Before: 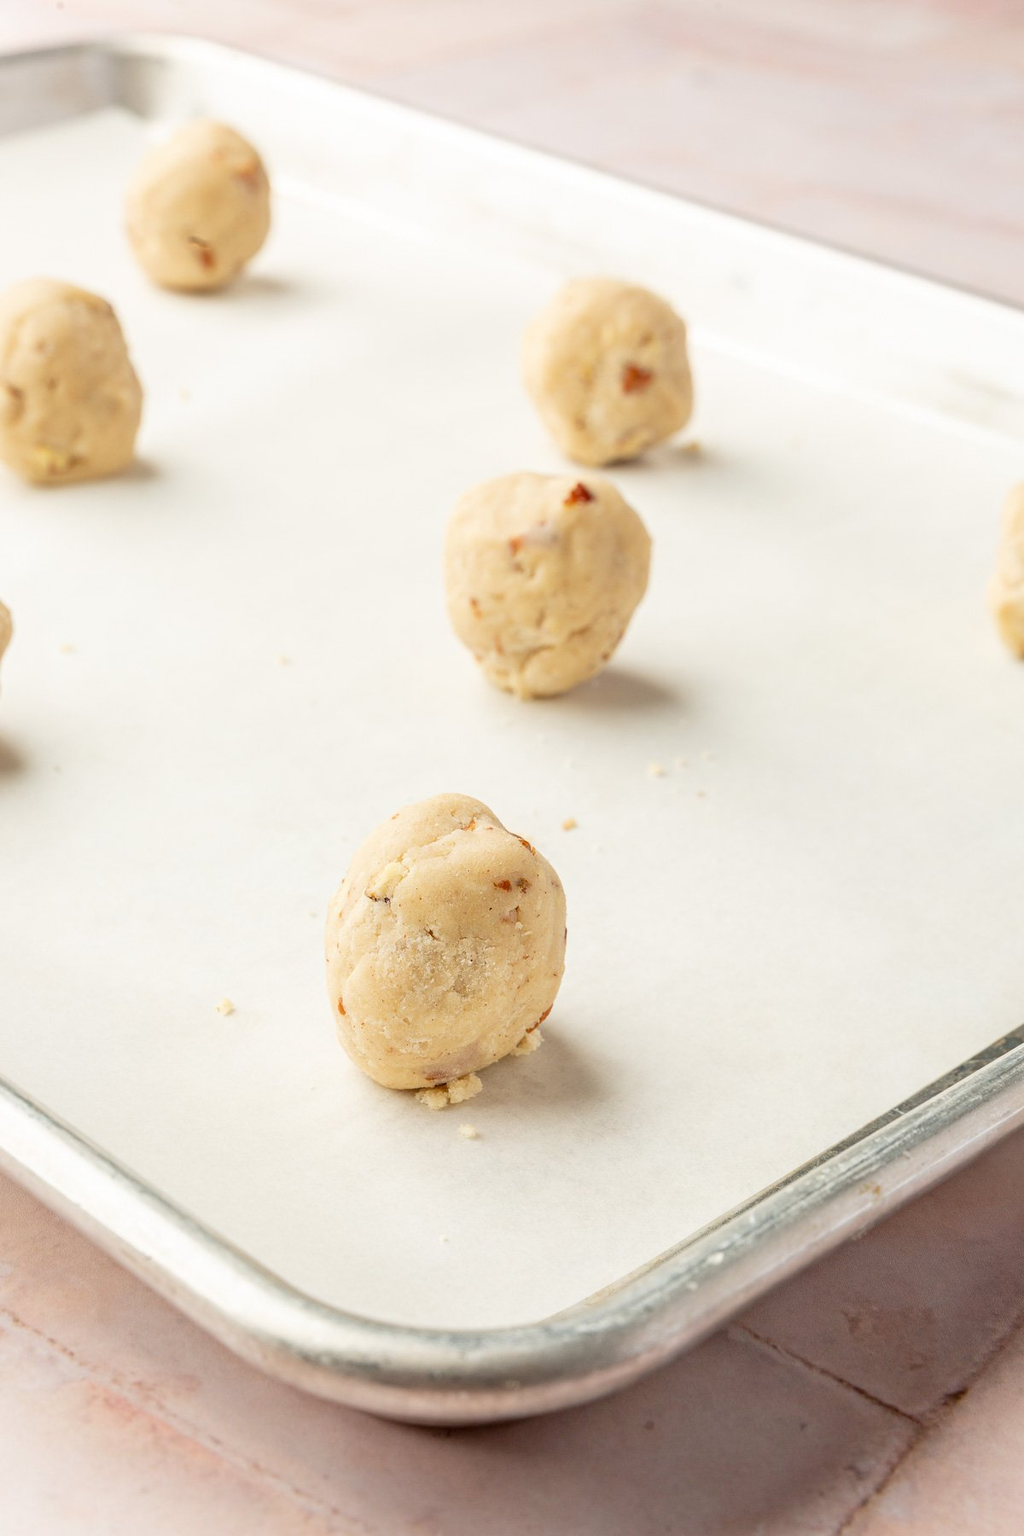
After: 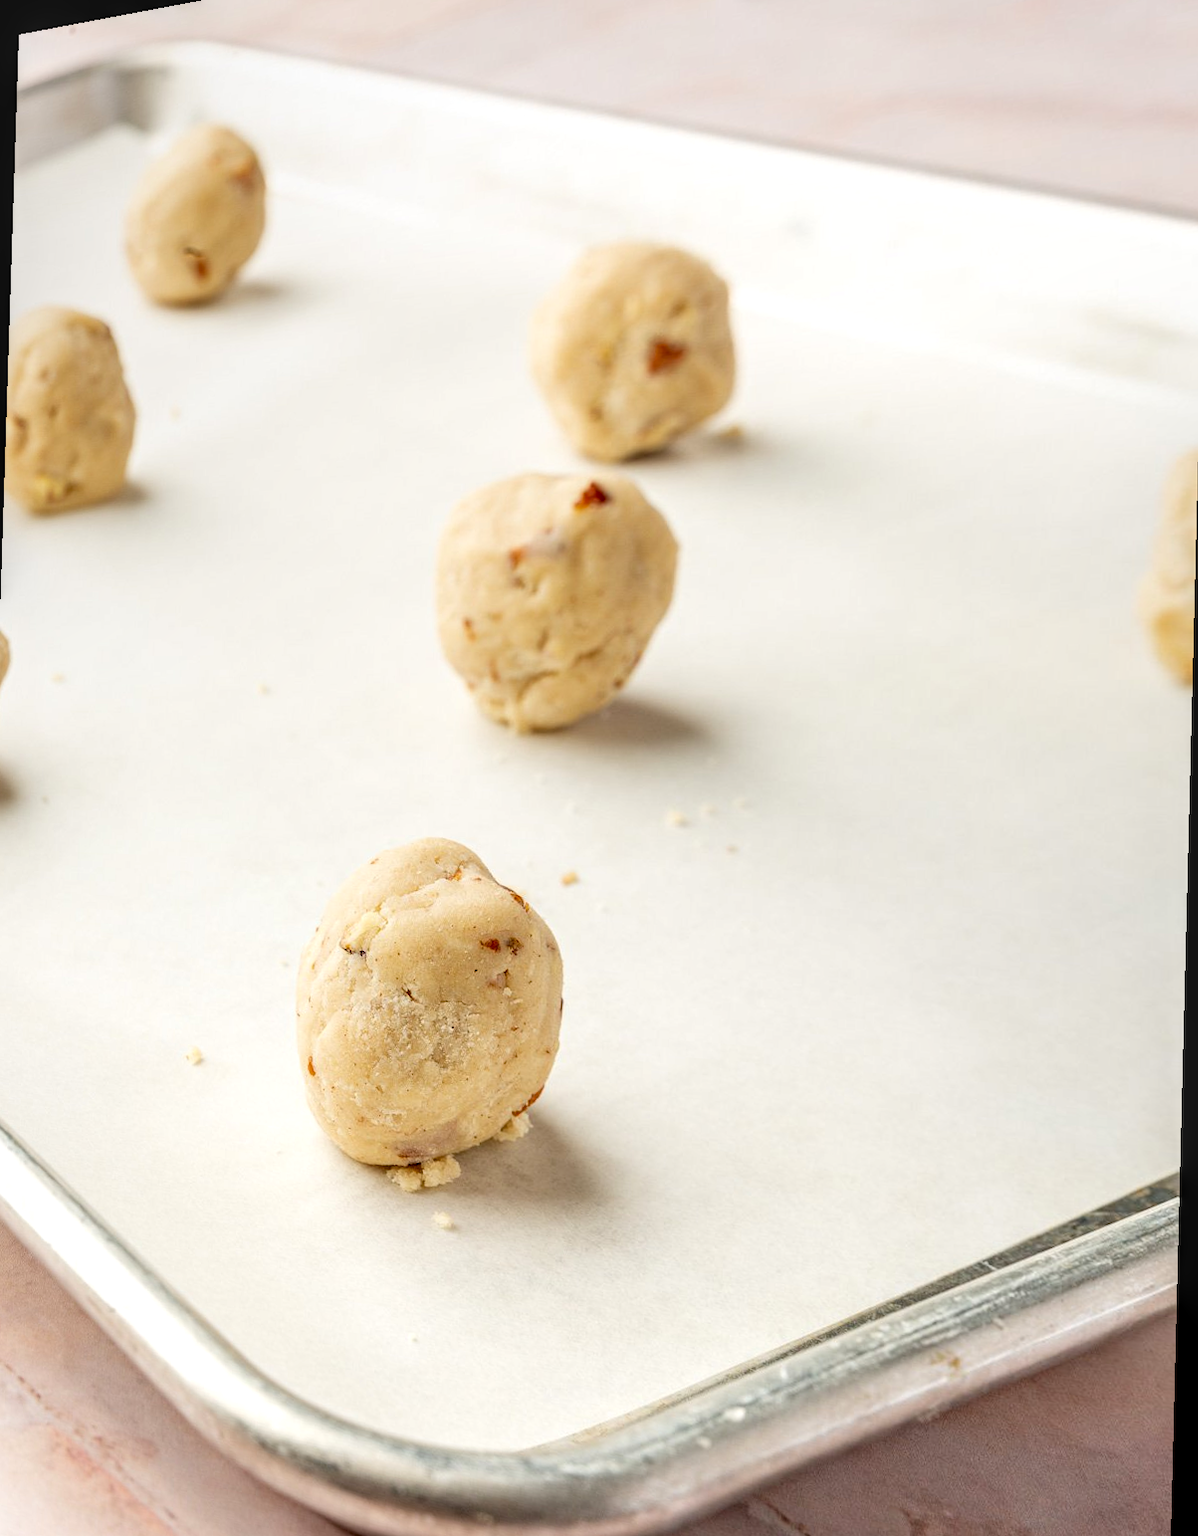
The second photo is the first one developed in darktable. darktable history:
rotate and perspective: rotation 1.69°, lens shift (vertical) -0.023, lens shift (horizontal) -0.291, crop left 0.025, crop right 0.988, crop top 0.092, crop bottom 0.842
white balance: emerald 1
contrast brightness saturation: brightness 0.13
haze removal: compatibility mode true, adaptive false
local contrast: detail 150%
